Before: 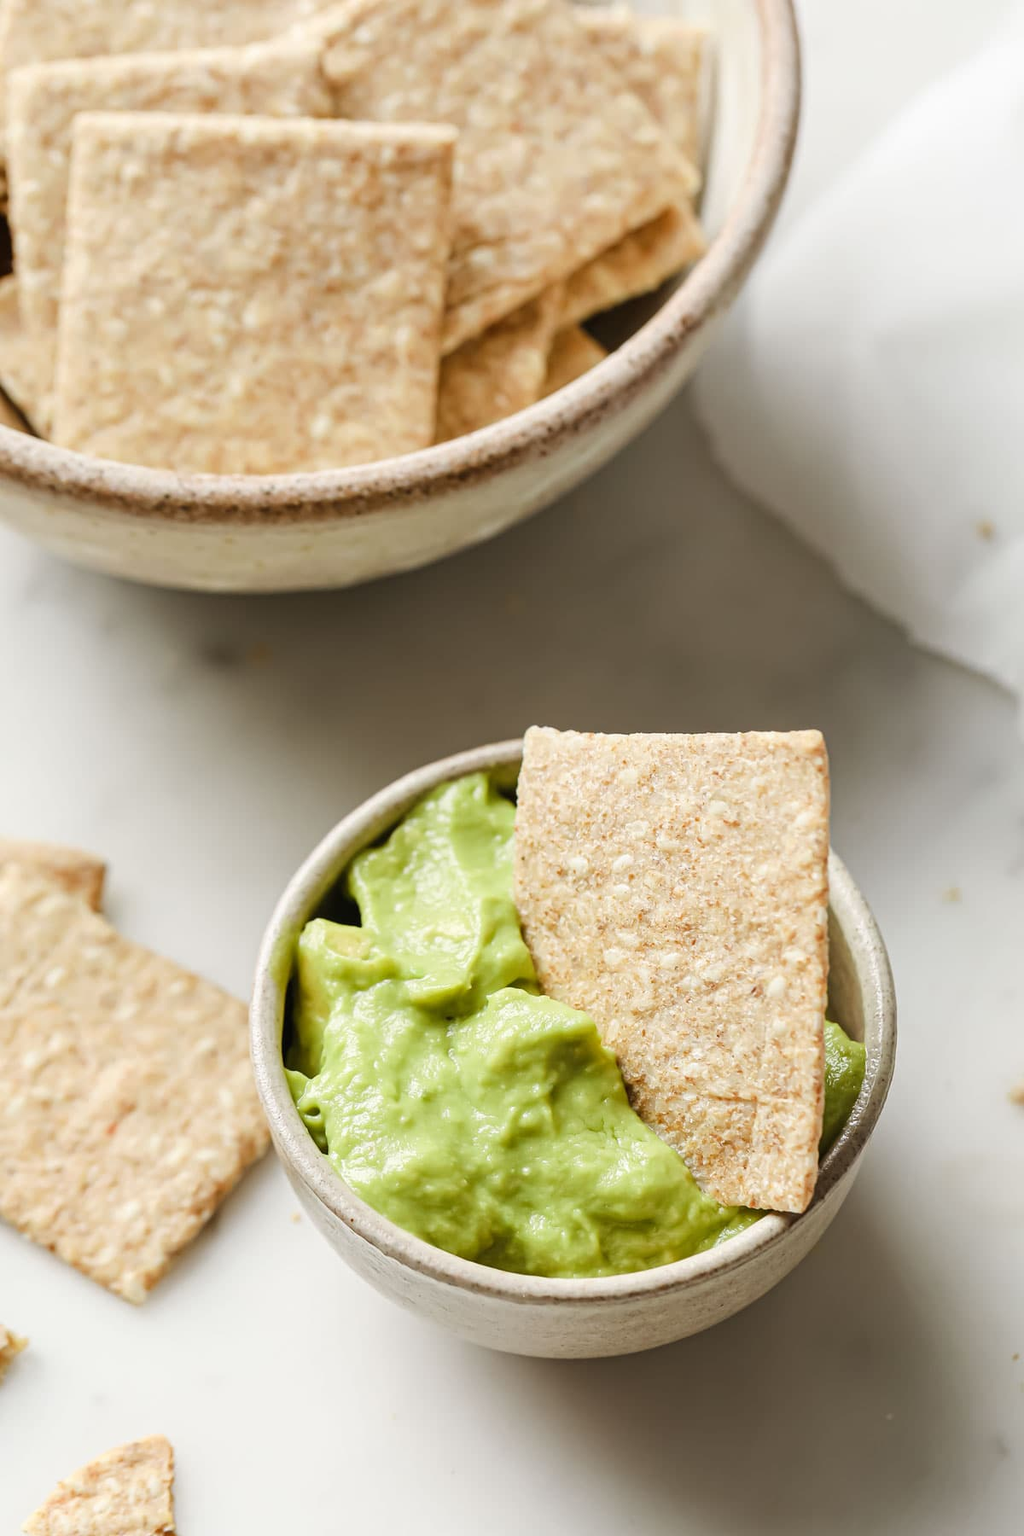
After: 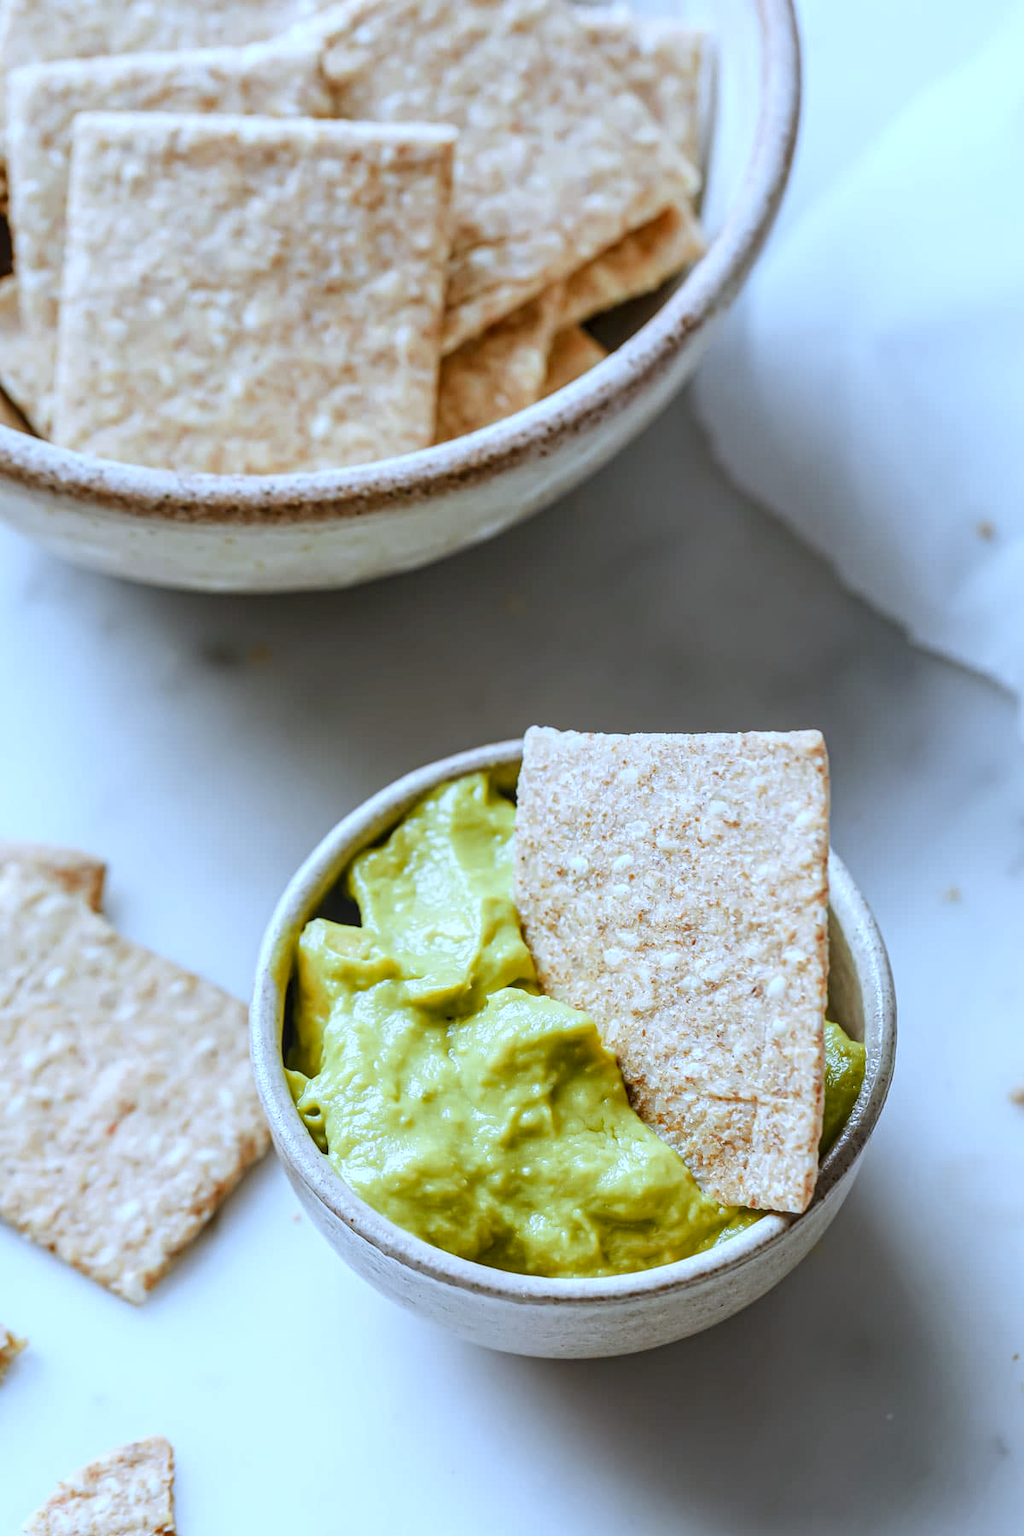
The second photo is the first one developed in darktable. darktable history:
white balance: red 0.871, blue 1.249
local contrast: on, module defaults
color zones: curves: ch1 [(0.235, 0.558) (0.75, 0.5)]; ch2 [(0.25, 0.462) (0.749, 0.457)], mix 40.67%
